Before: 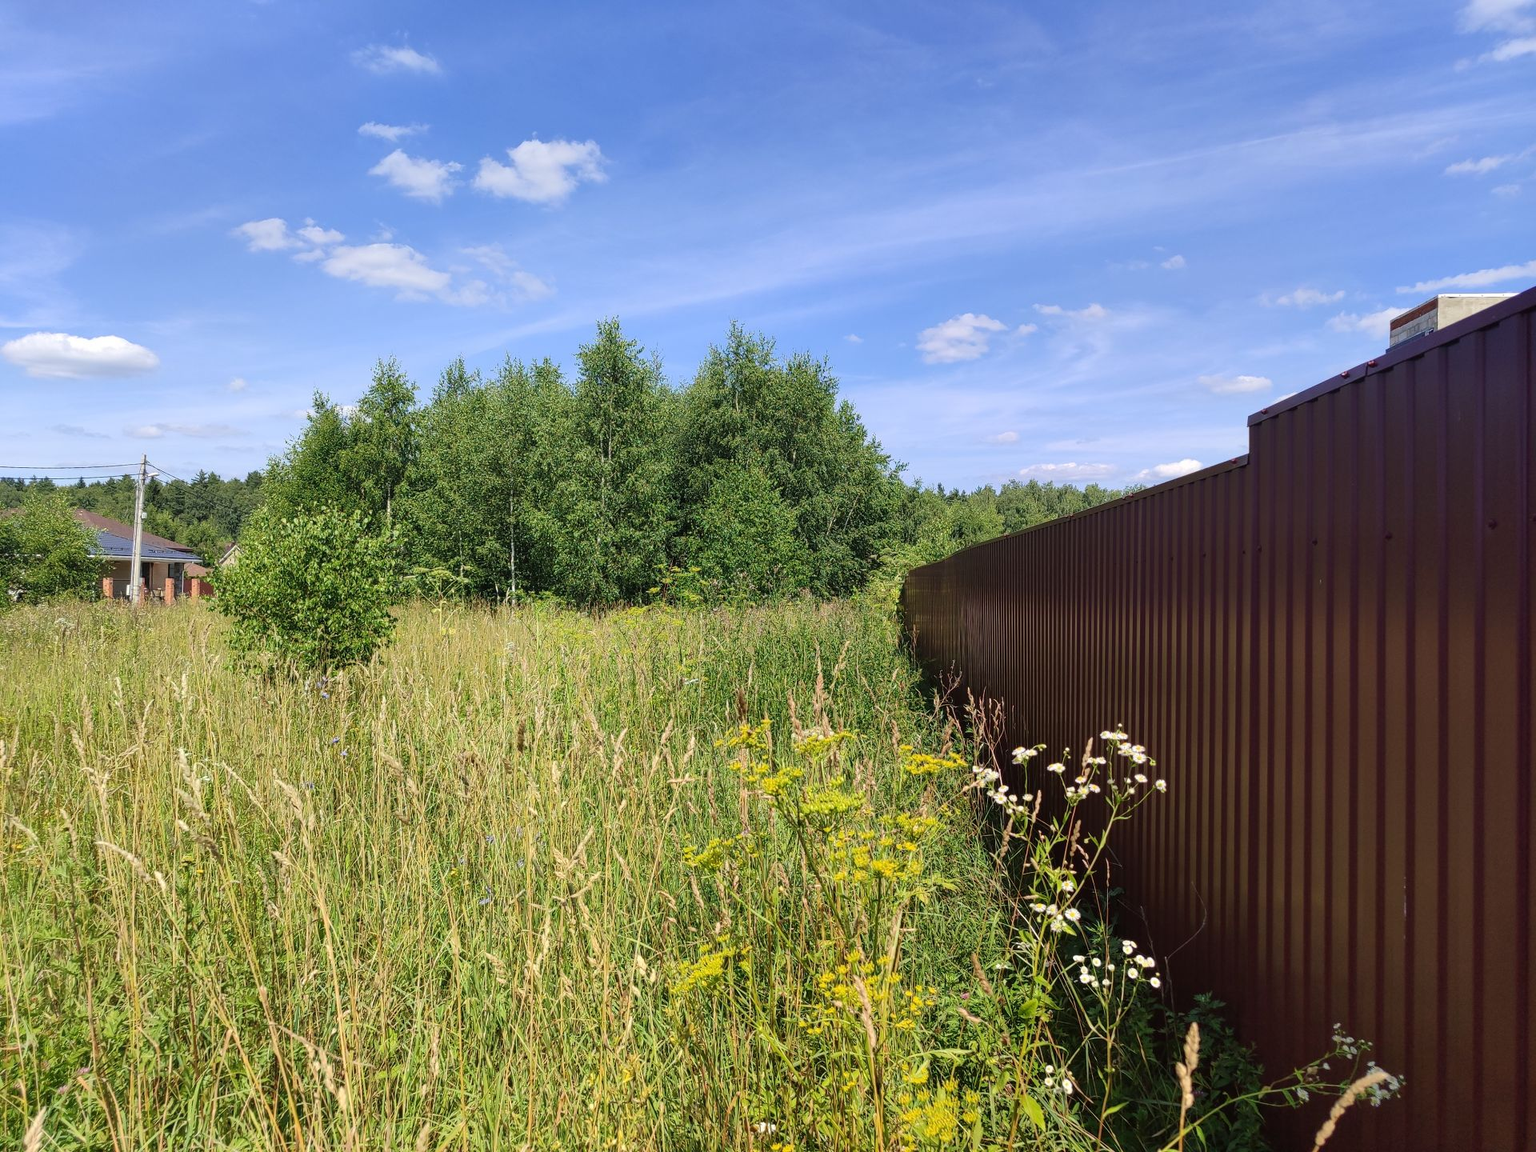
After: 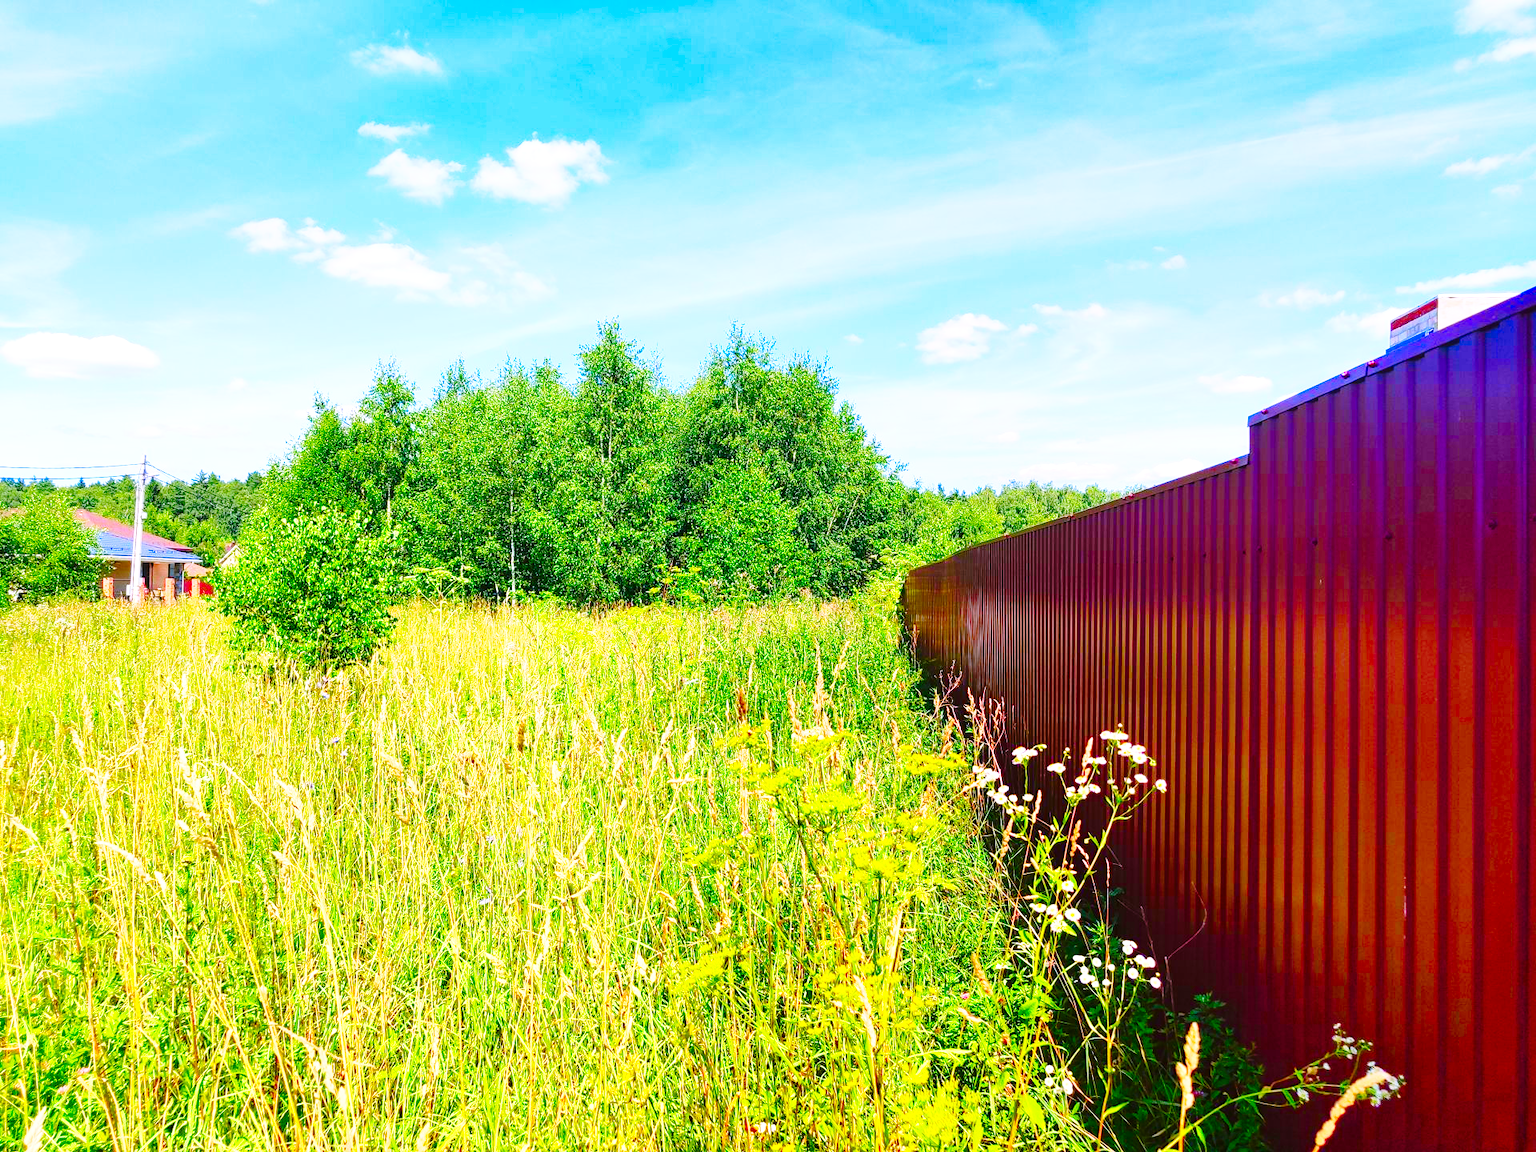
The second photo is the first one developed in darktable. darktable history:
white balance: red 0.984, blue 1.059
exposure: black level correction 0, exposure 0.7 EV, compensate exposure bias true, compensate highlight preservation false
base curve: curves: ch0 [(0, 0) (0.028, 0.03) (0.121, 0.232) (0.46, 0.748) (0.859, 0.968) (1, 1)], preserve colors none
color correction: highlights a* 1.59, highlights b* -1.7, saturation 2.48
